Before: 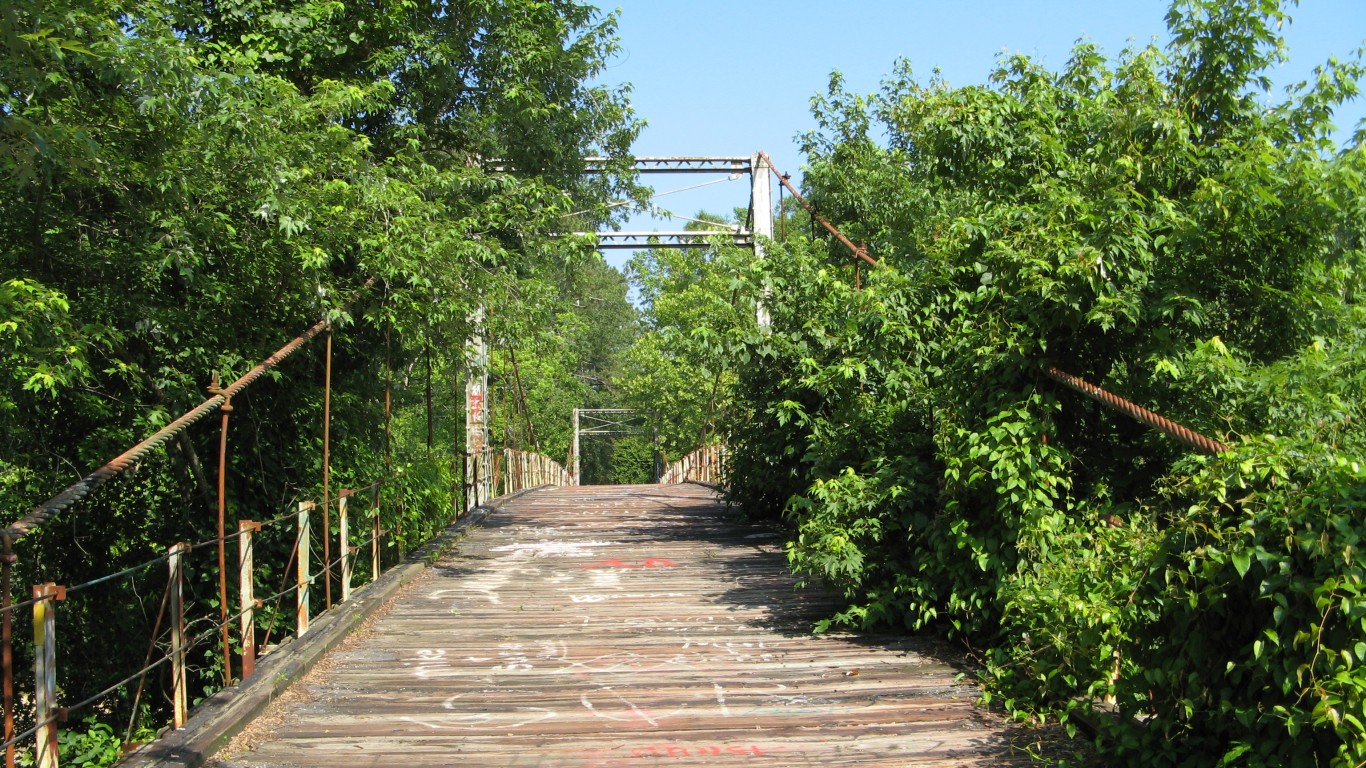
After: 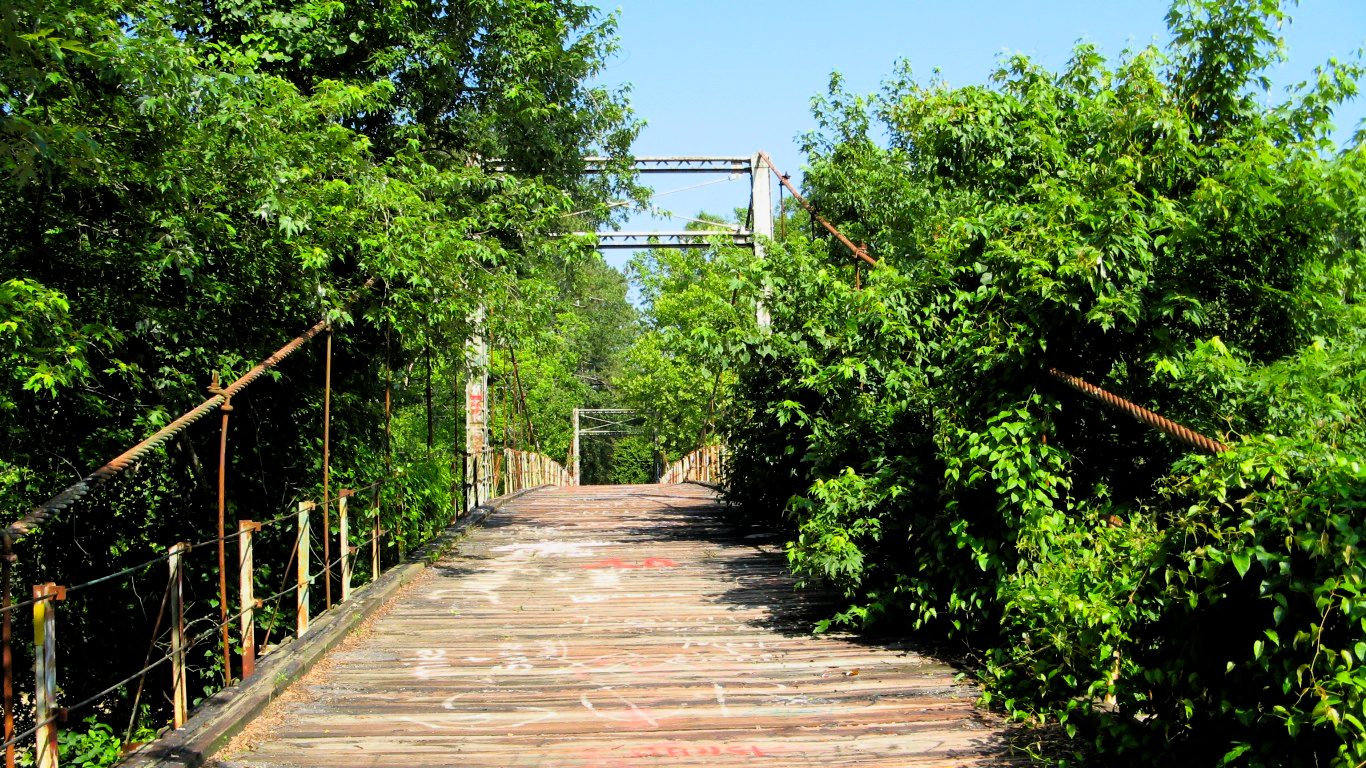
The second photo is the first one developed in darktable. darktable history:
filmic rgb: middle gray luminance 9.77%, black relative exposure -8.61 EV, white relative exposure 3.3 EV, target black luminance 0%, hardness 5.21, latitude 44.69%, contrast 1.302, highlights saturation mix 5.2%, shadows ↔ highlights balance 24.25%
exposure: exposure 0.196 EV, compensate highlight preservation false
color correction: highlights b* 0.007, saturation 1.36
